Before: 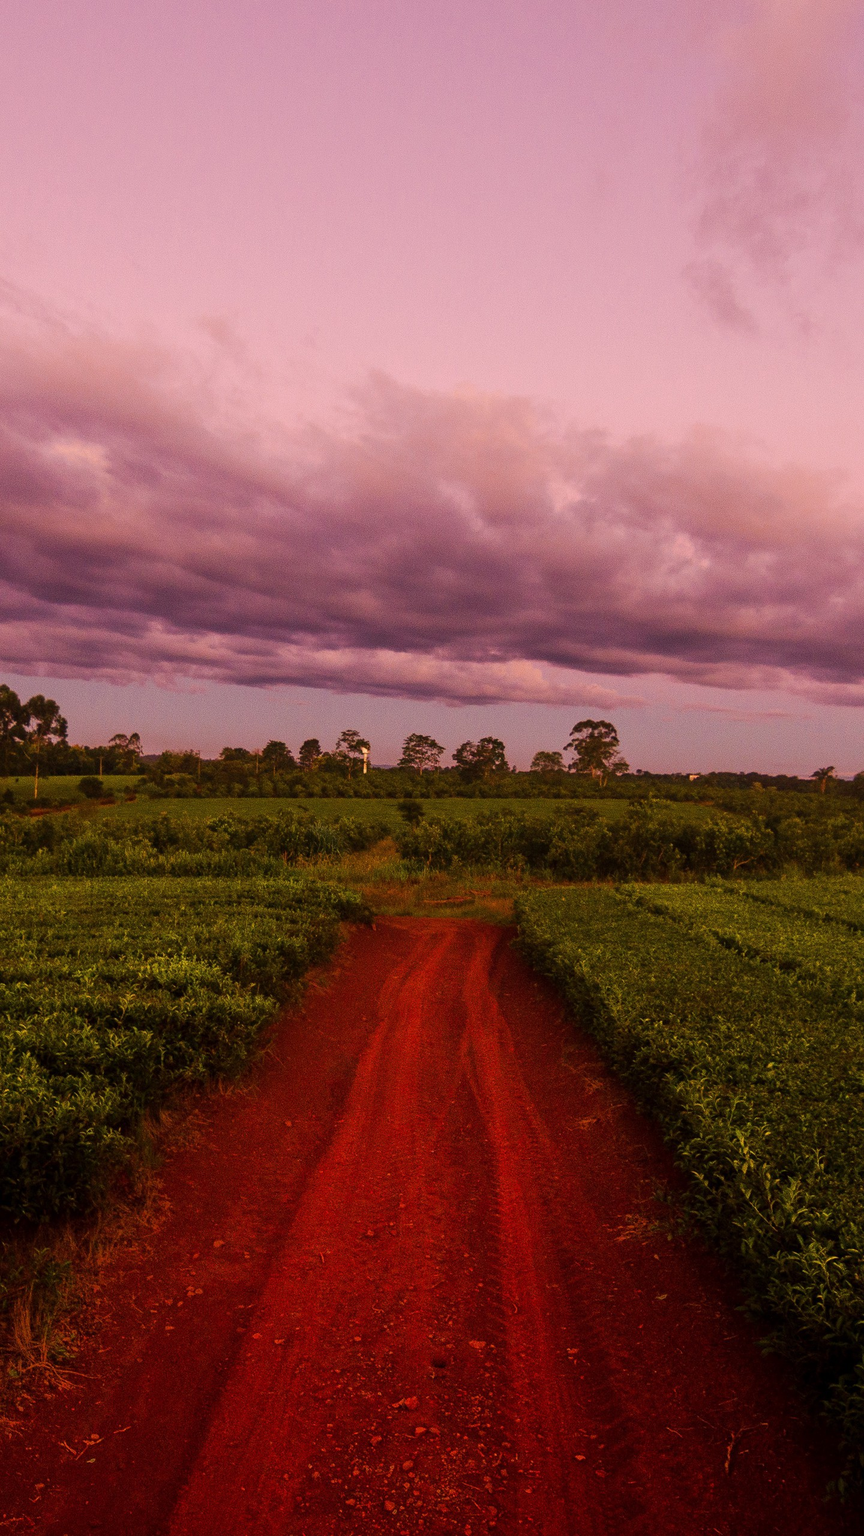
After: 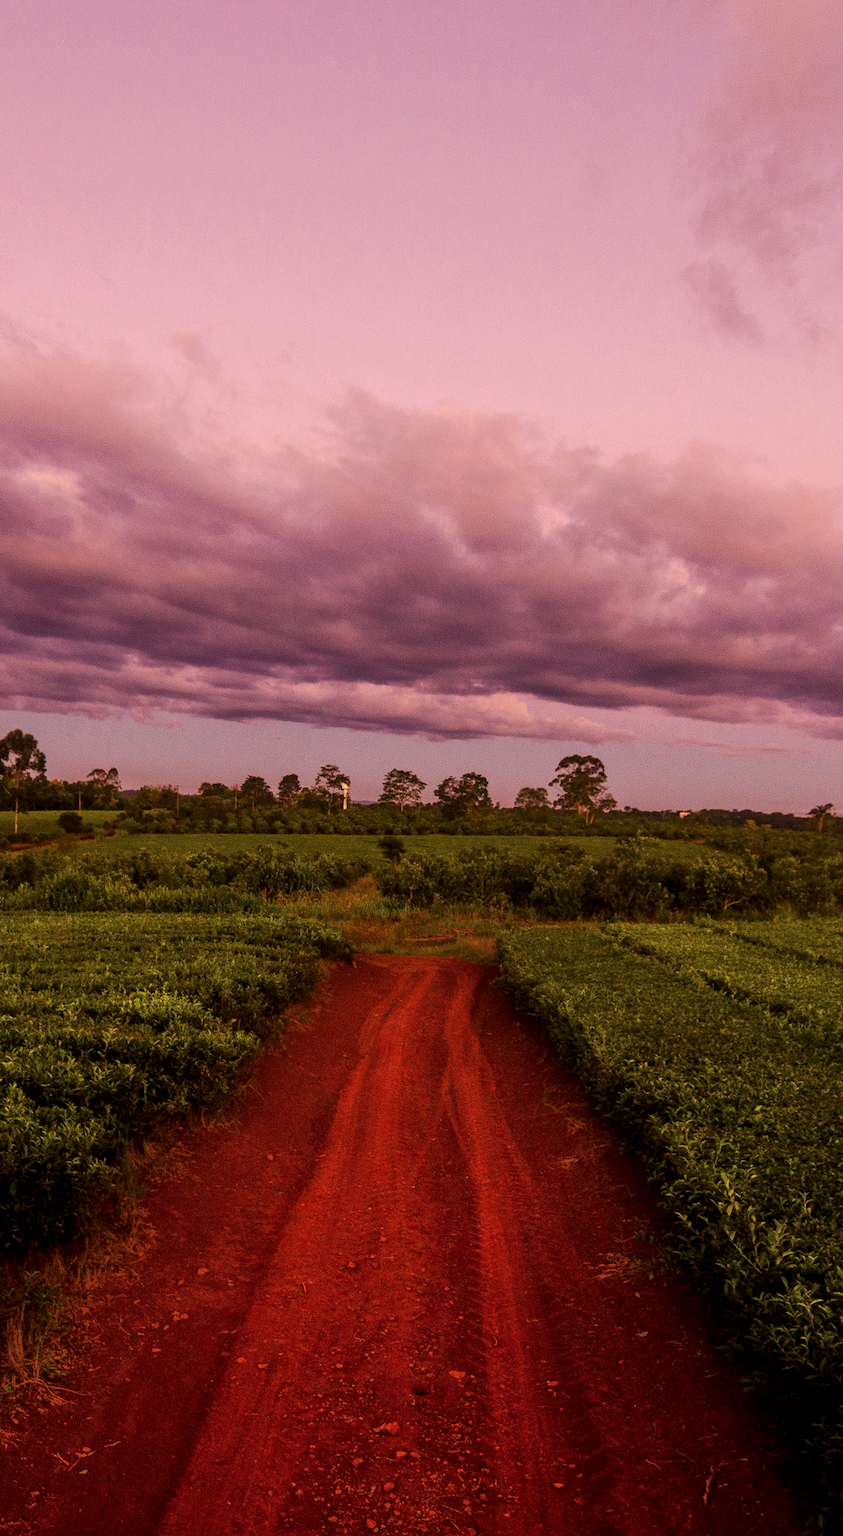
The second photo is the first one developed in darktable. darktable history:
local contrast: on, module defaults
rotate and perspective: rotation 0.074°, lens shift (vertical) 0.096, lens shift (horizontal) -0.041, crop left 0.043, crop right 0.952, crop top 0.024, crop bottom 0.979
